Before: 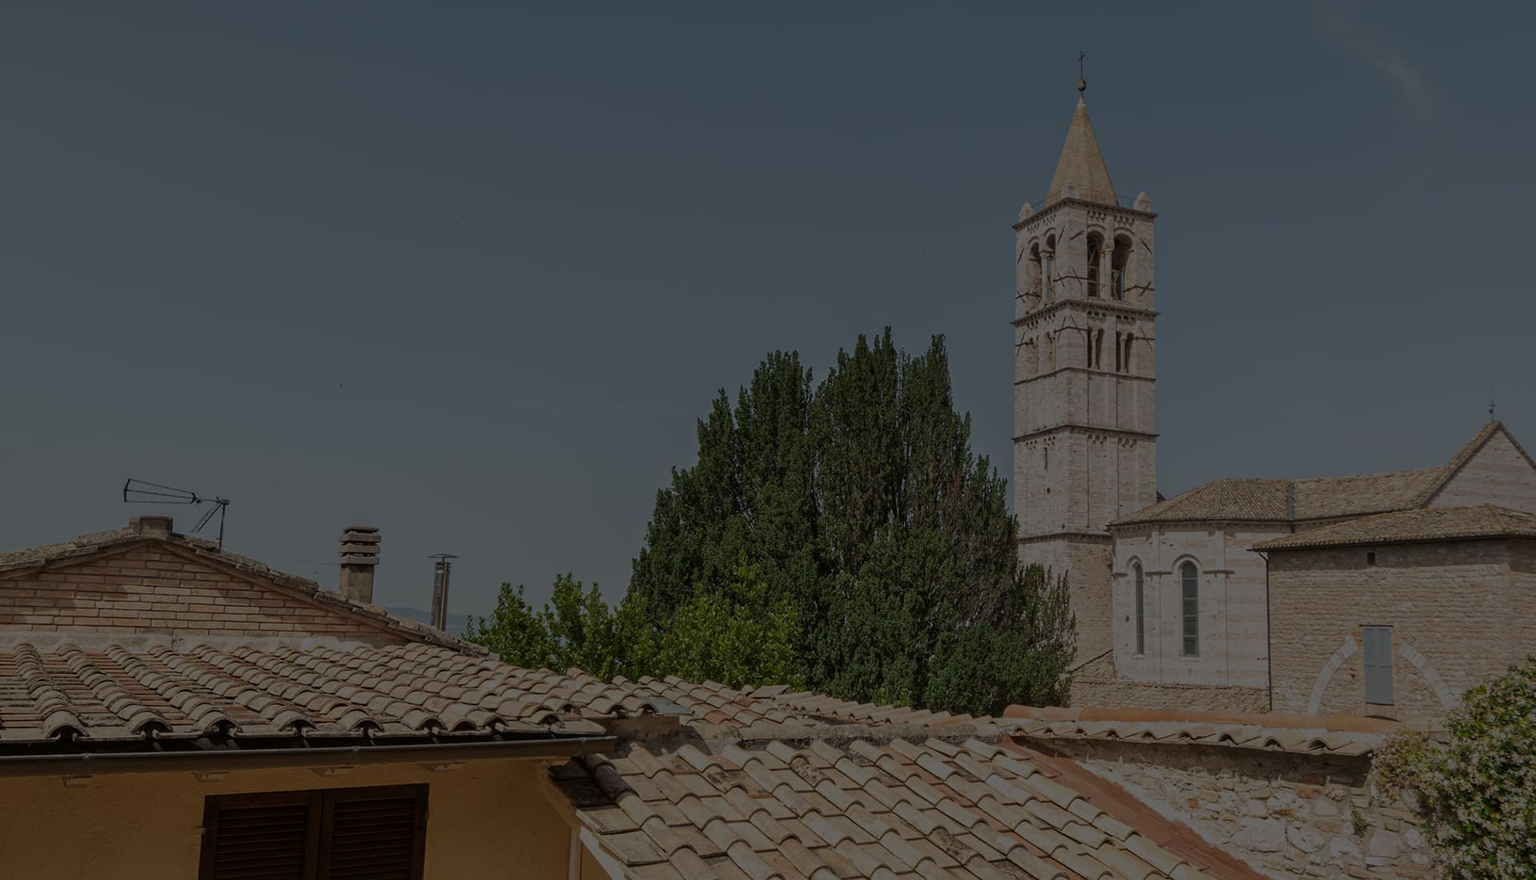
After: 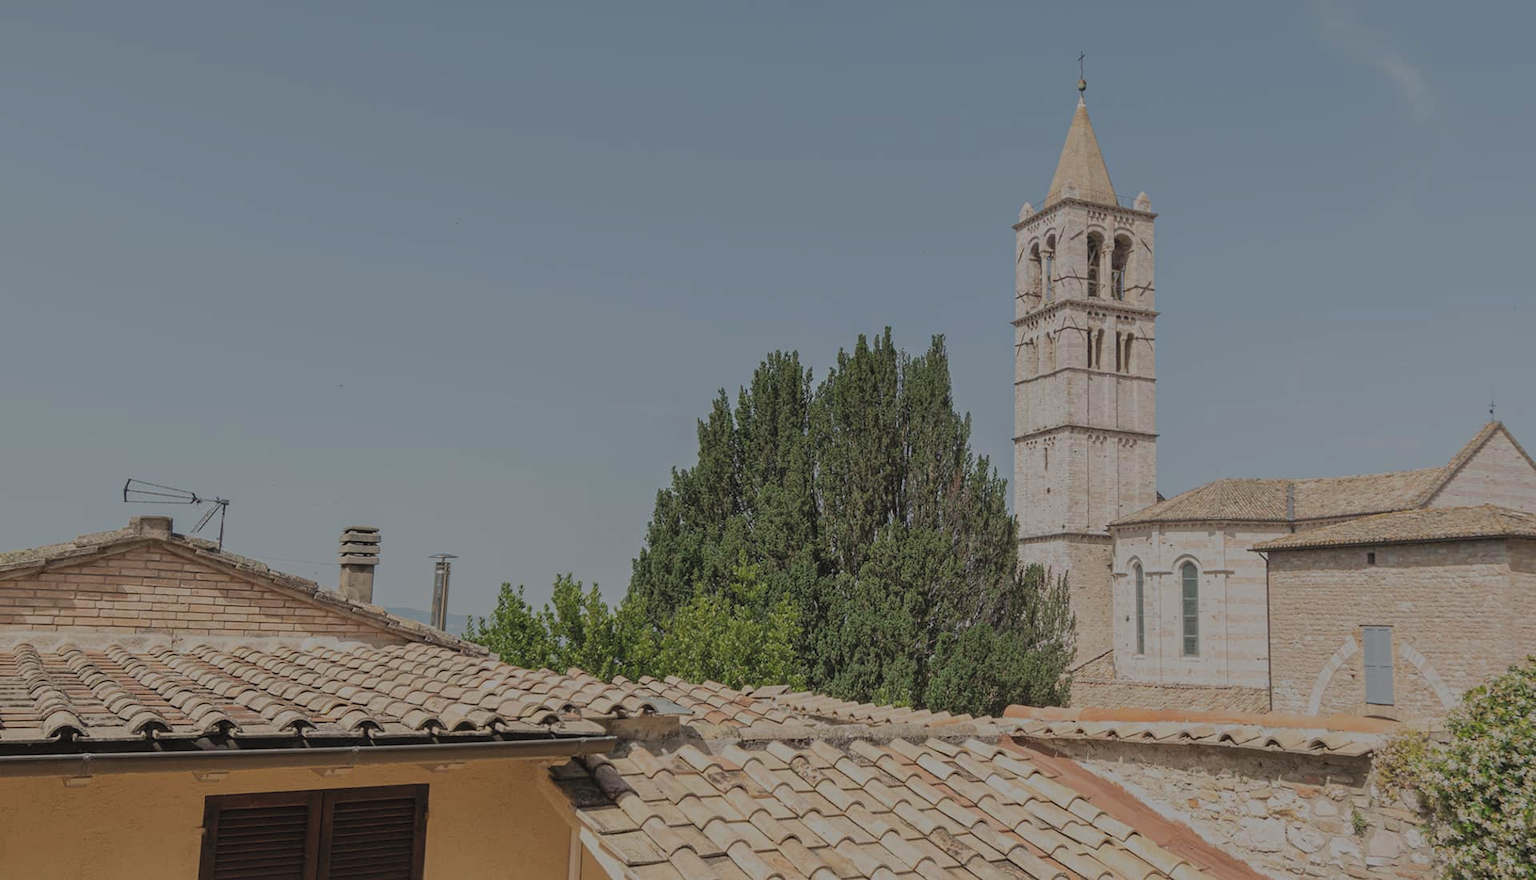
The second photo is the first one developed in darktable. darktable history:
contrast brightness saturation: contrast 0.1, brightness 0.3, saturation 0.14
exposure: black level correction 0, exposure 0.5 EV, compensate highlight preservation false
